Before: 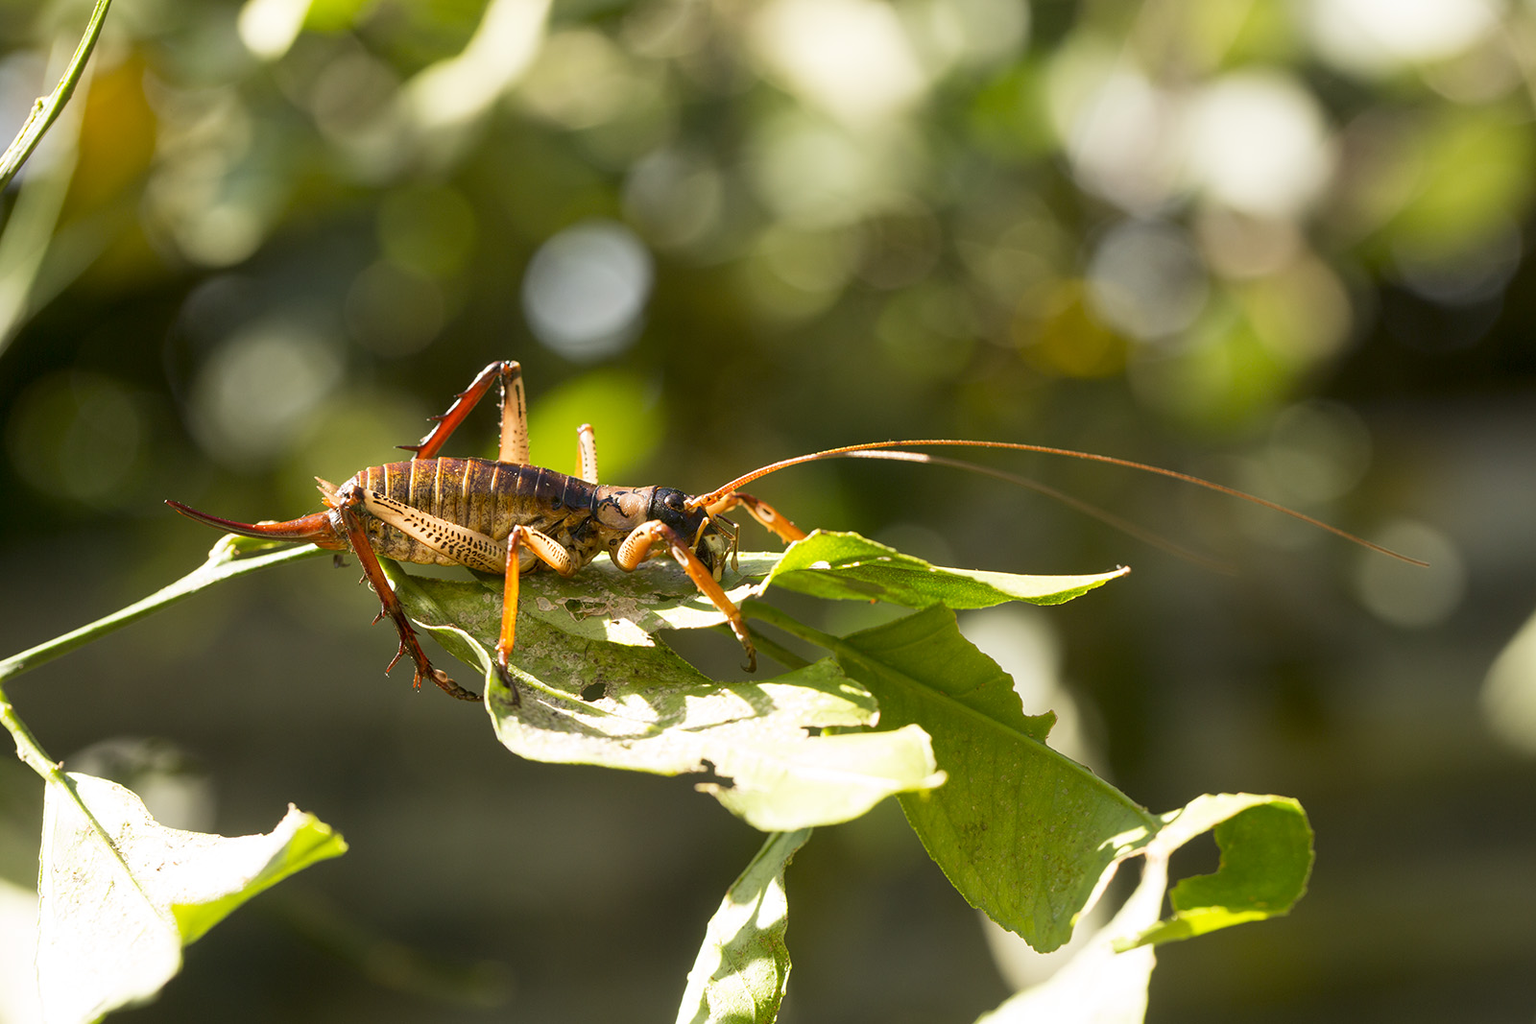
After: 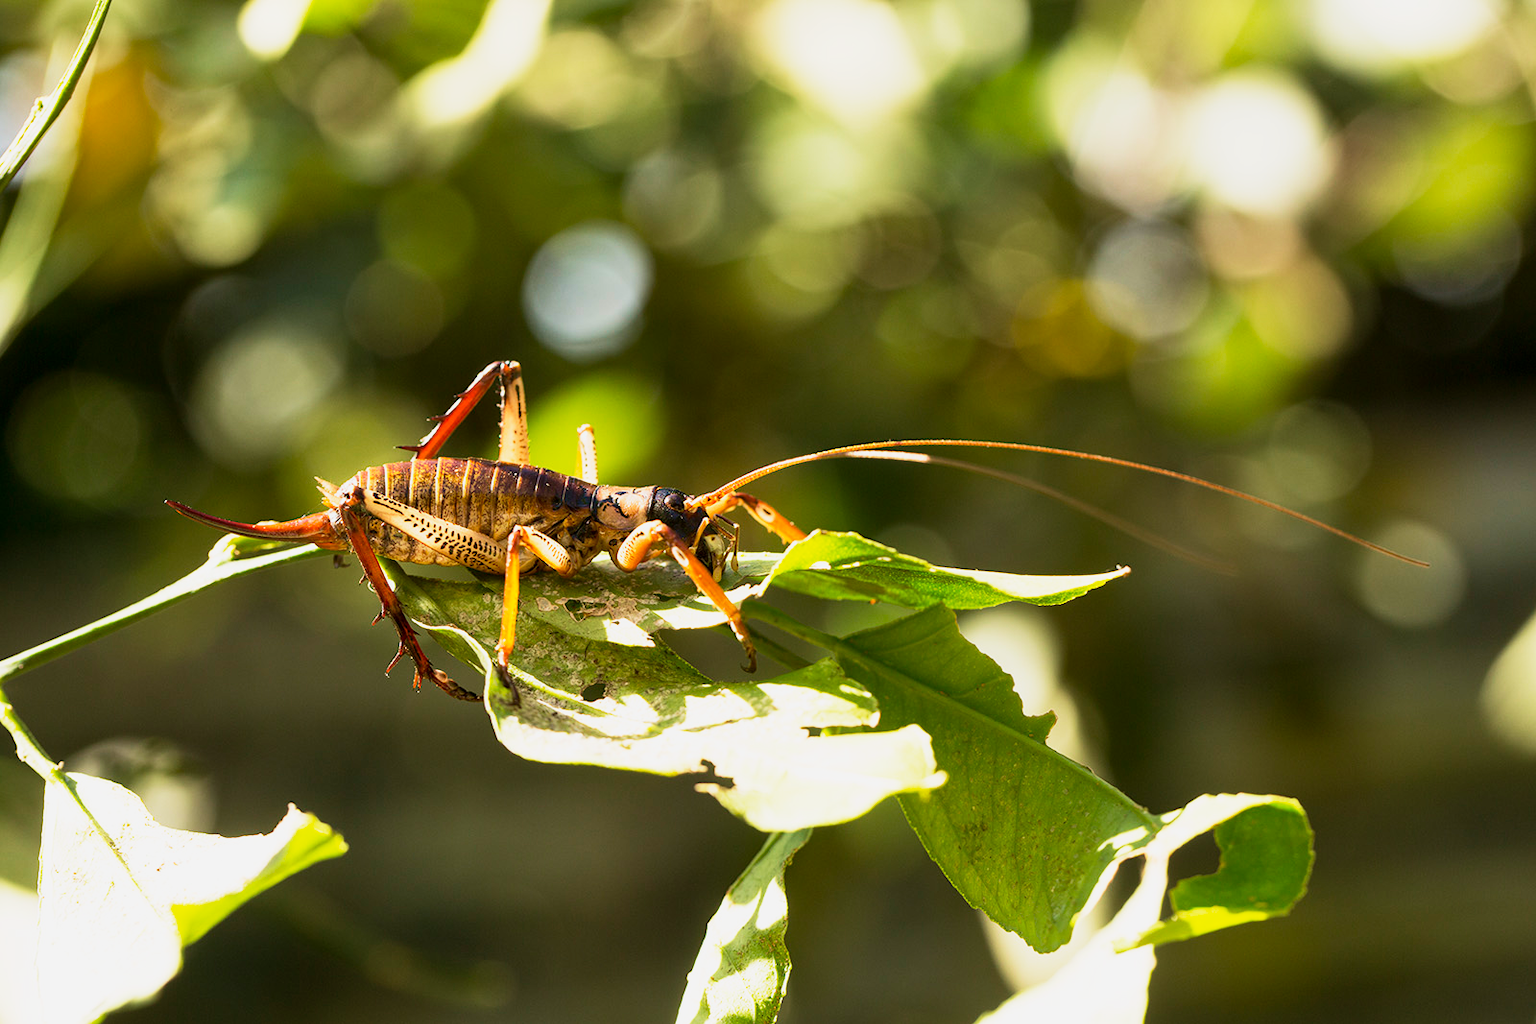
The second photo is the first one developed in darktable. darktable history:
tone equalizer: -8 EV -0.447 EV, -7 EV -0.392 EV, -6 EV -0.317 EV, -5 EV -0.197 EV, -3 EV 0.216 EV, -2 EV 0.311 EV, -1 EV 0.409 EV, +0 EV 0.415 EV, edges refinement/feathering 500, mask exposure compensation -1.57 EV, preserve details no
exposure: exposure -0.278 EV, compensate exposure bias true, compensate highlight preservation false
shadows and highlights: shadows 31.25, highlights 0.935, soften with gaussian
haze removal: compatibility mode true, adaptive false
velvia: on, module defaults
base curve: curves: ch0 [(0, 0) (0.088, 0.125) (0.176, 0.251) (0.354, 0.501) (0.613, 0.749) (1, 0.877)], preserve colors none
